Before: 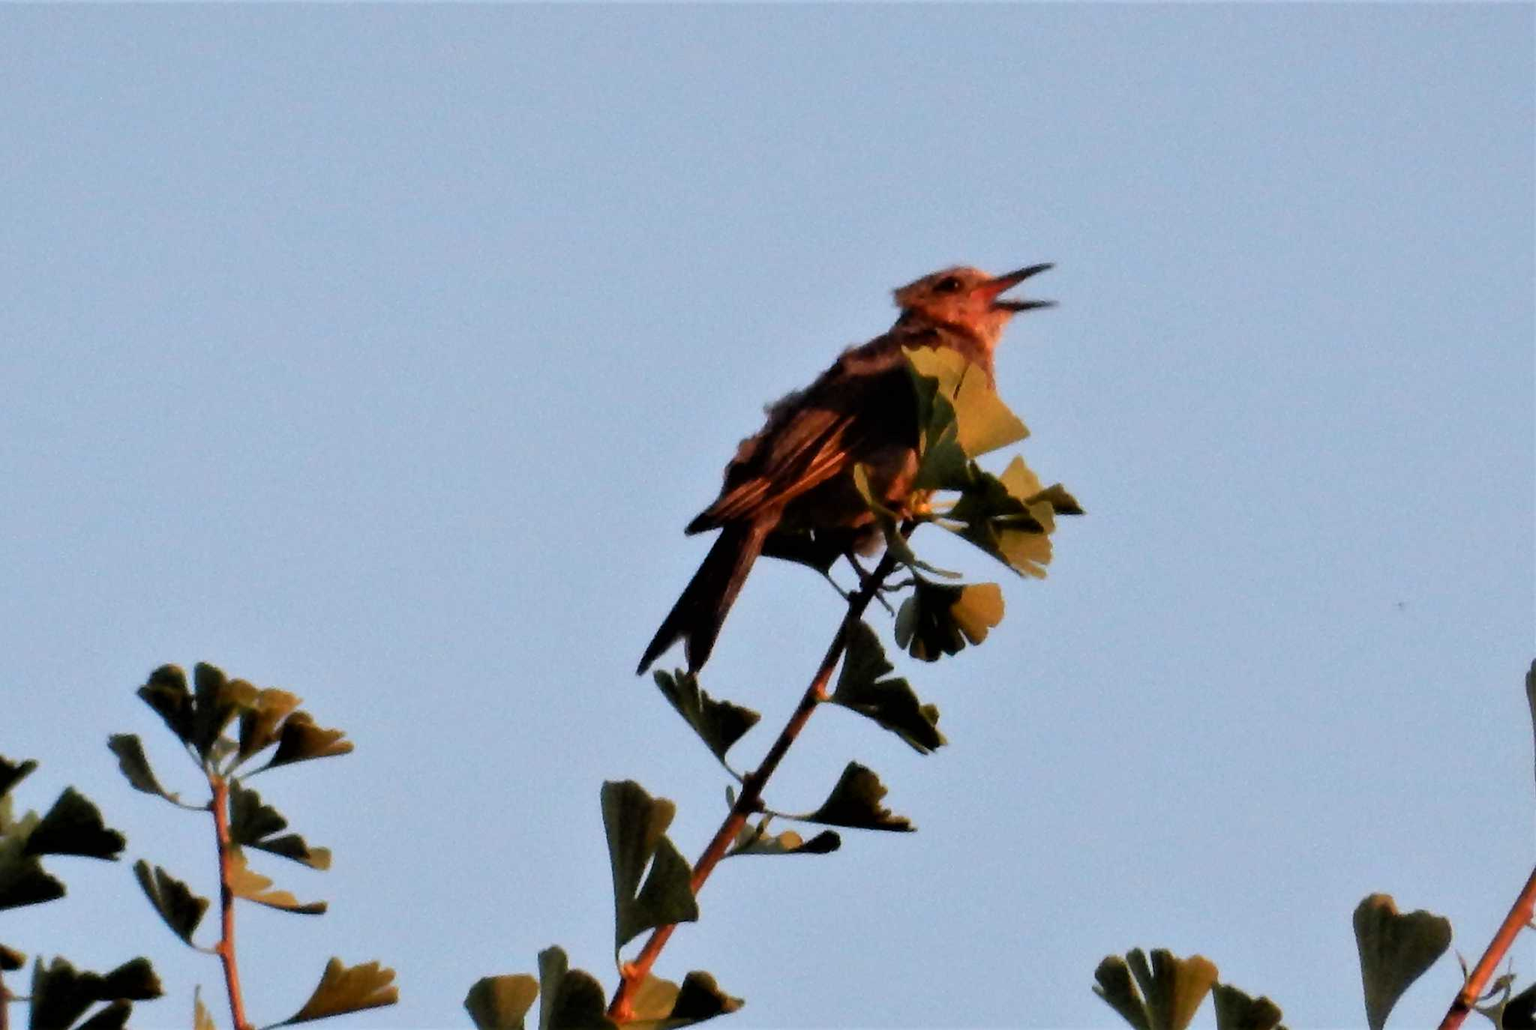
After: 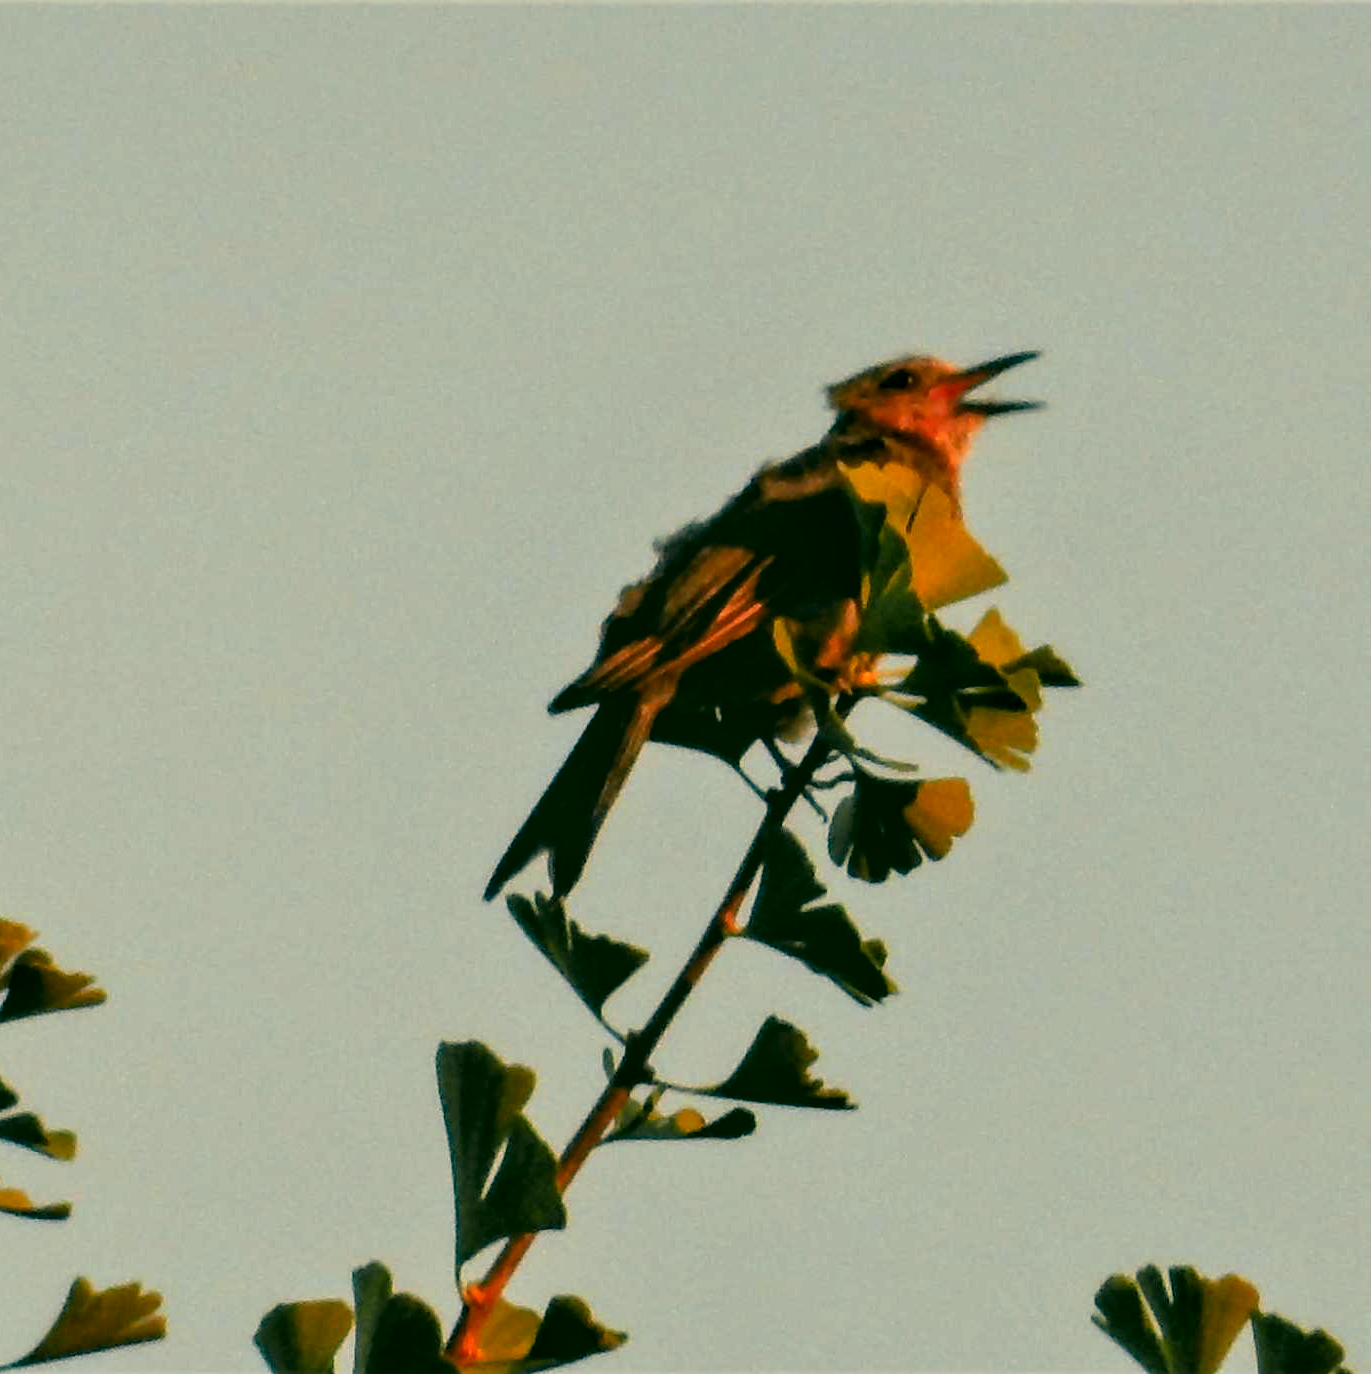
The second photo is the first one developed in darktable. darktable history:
local contrast: on, module defaults
color zones: curves: ch1 [(0.309, 0.524) (0.41, 0.329) (0.508, 0.509)]; ch2 [(0.25, 0.457) (0.75, 0.5)]
crop and rotate: left 17.827%, right 15.212%
color correction: highlights a* 5.68, highlights b* 33.31, shadows a* -25.75, shadows b* 4.05
